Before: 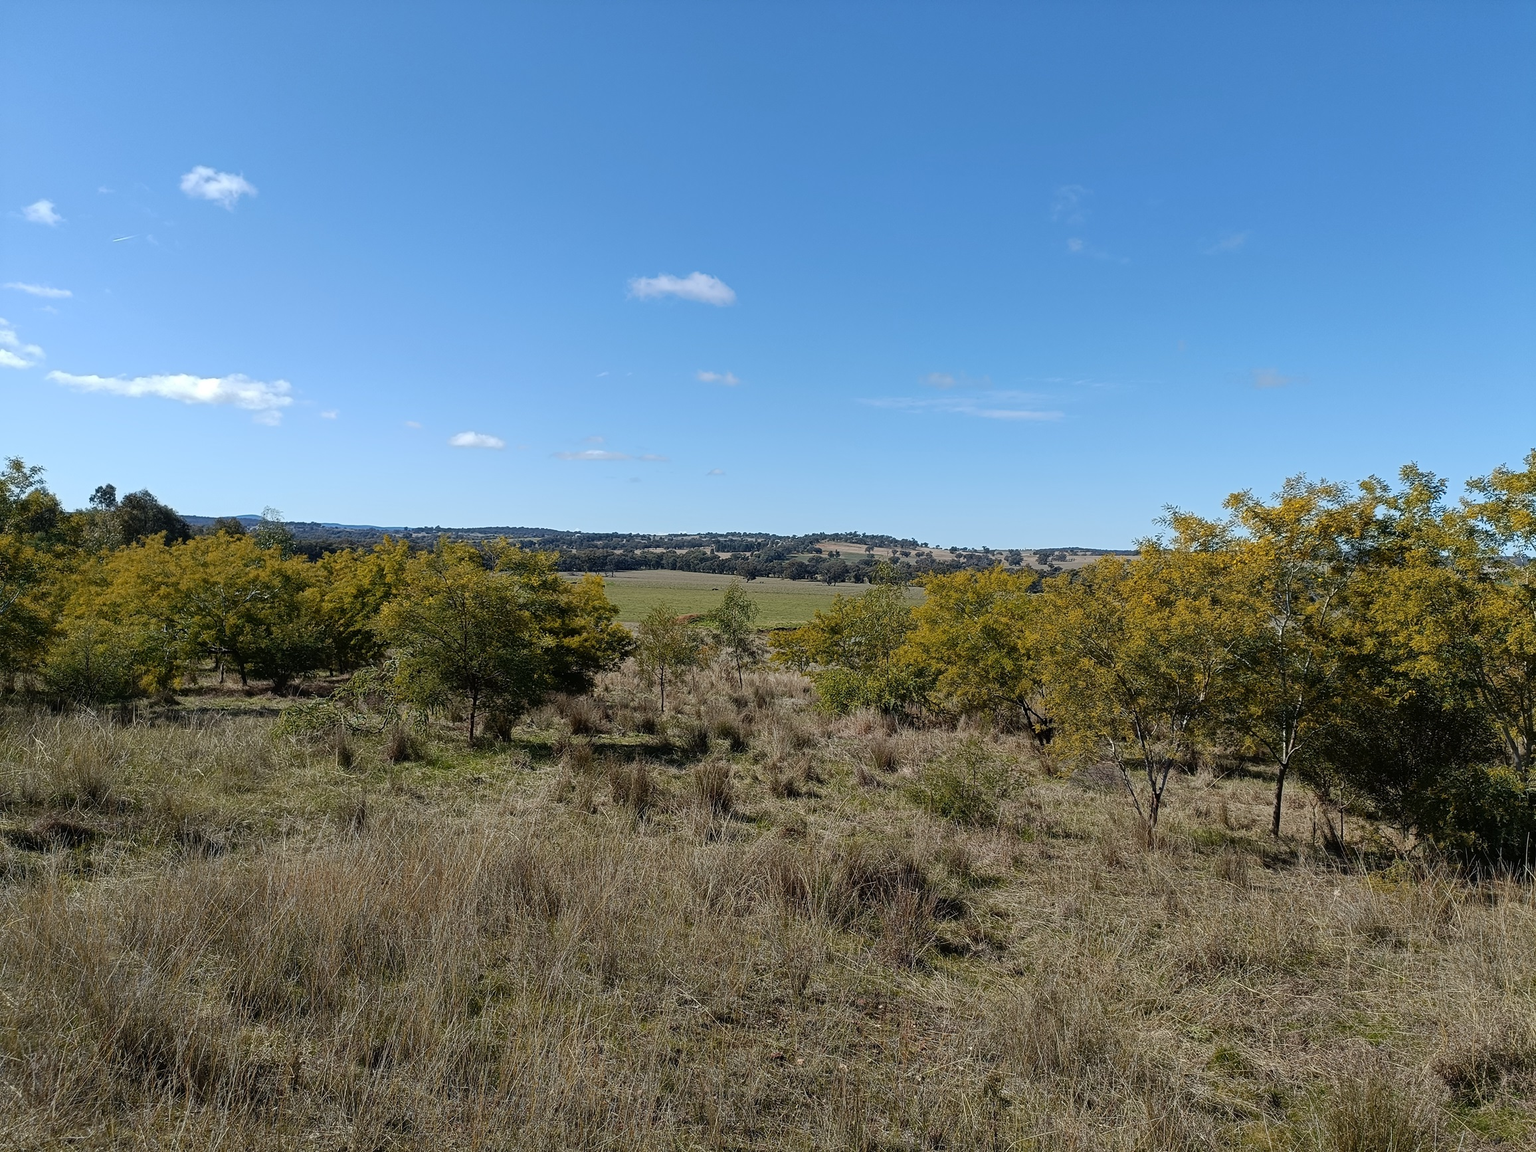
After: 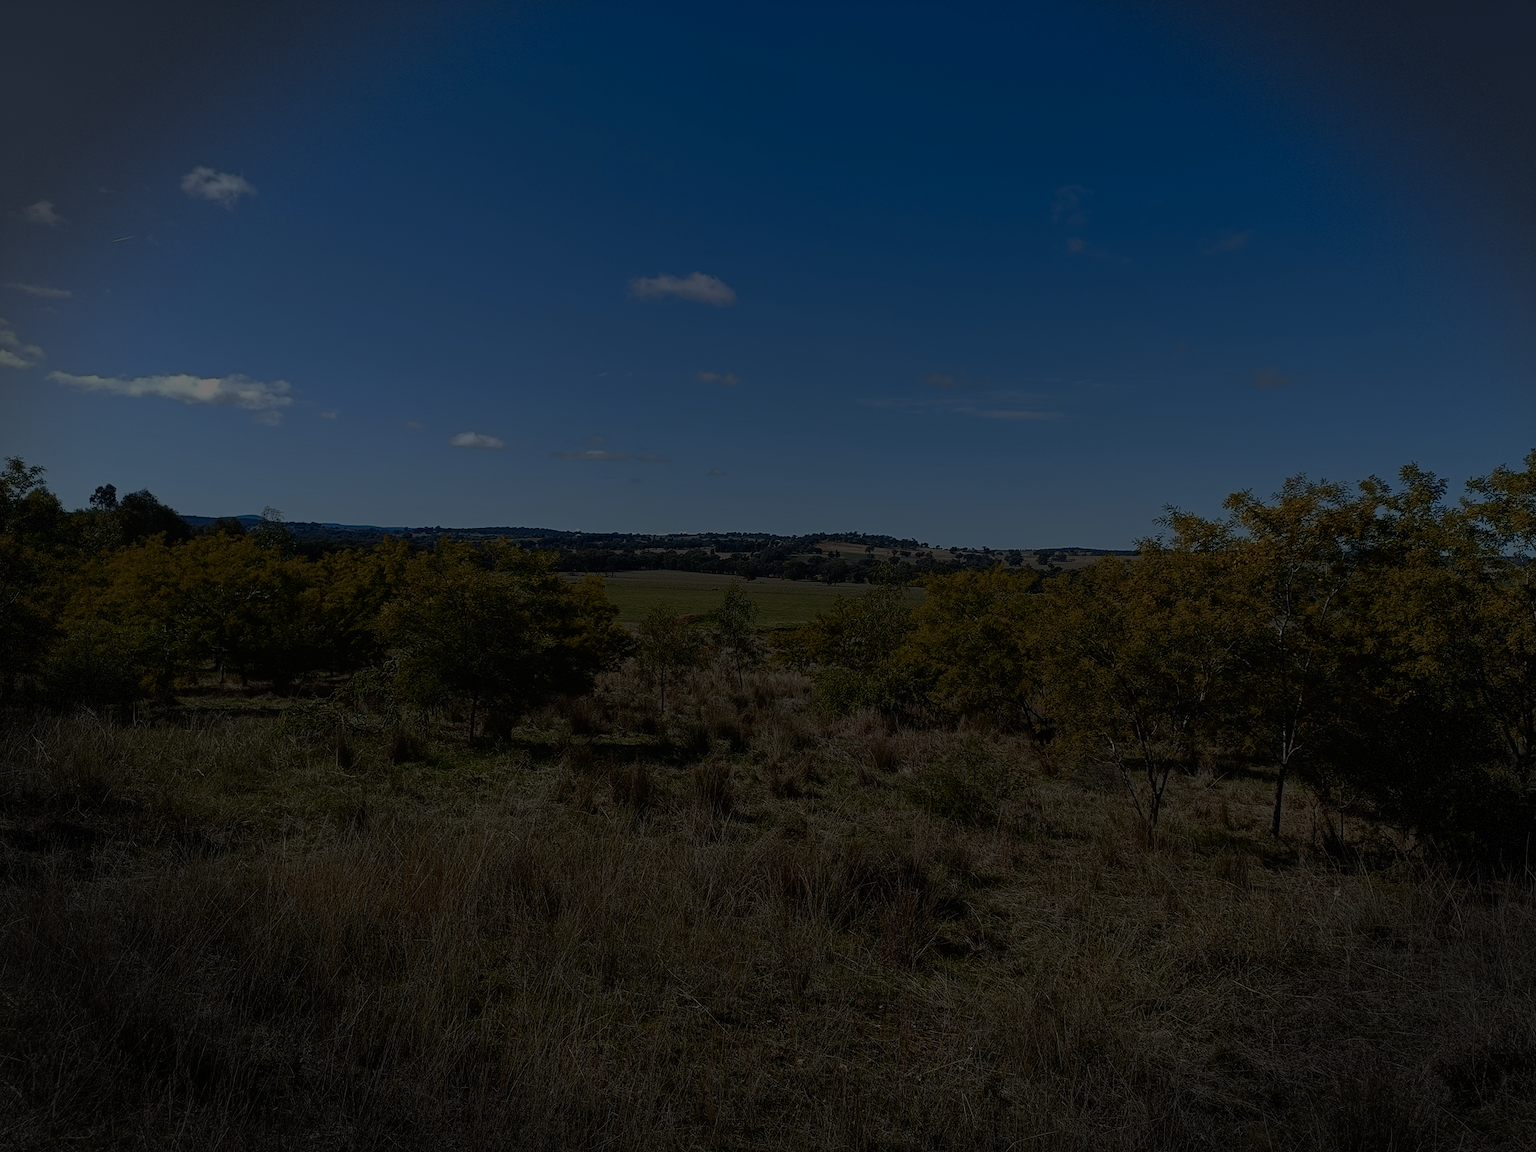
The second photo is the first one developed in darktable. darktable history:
vignetting: fall-off start 90.51%, fall-off radius 38.18%, center (0.038, -0.098), width/height ratio 1.219, shape 1.29, dithering 8-bit output
color balance rgb: perceptual saturation grading › global saturation 20%, perceptual saturation grading › highlights -49.271%, perceptual saturation grading › shadows 25.622%, perceptual brilliance grading › global brilliance -48.28%, global vibrance 20%
tone curve: curves: ch0 [(0, 0) (0.003, 0.005) (0.011, 0.007) (0.025, 0.009) (0.044, 0.013) (0.069, 0.017) (0.1, 0.02) (0.136, 0.029) (0.177, 0.052) (0.224, 0.086) (0.277, 0.129) (0.335, 0.188) (0.399, 0.256) (0.468, 0.361) (0.543, 0.526) (0.623, 0.696) (0.709, 0.784) (0.801, 0.85) (0.898, 0.882) (1, 1)], preserve colors none
